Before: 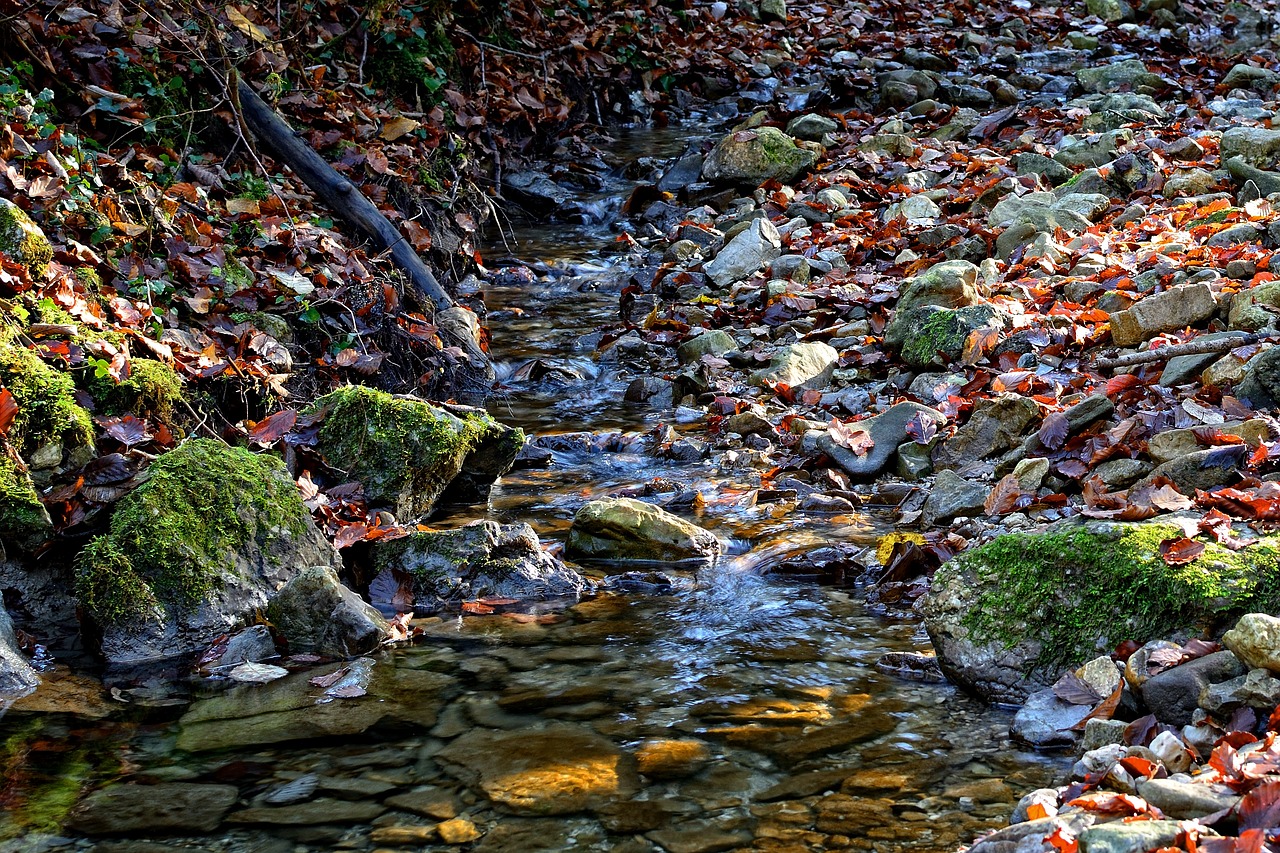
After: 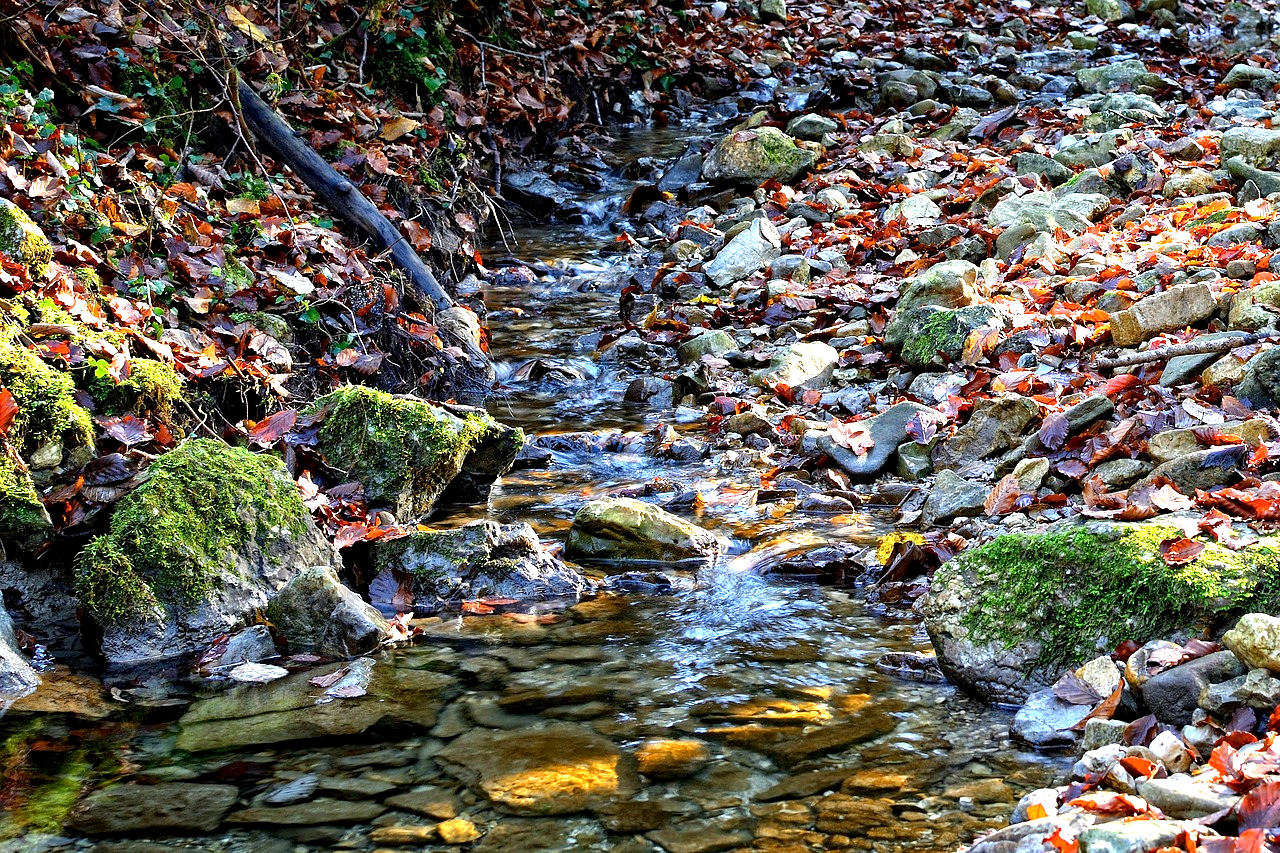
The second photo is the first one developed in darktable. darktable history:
exposure: black level correction 0.001, exposure 1 EV, compensate highlight preservation false
tone equalizer: edges refinement/feathering 500, mask exposure compensation -1.57 EV, preserve details no
